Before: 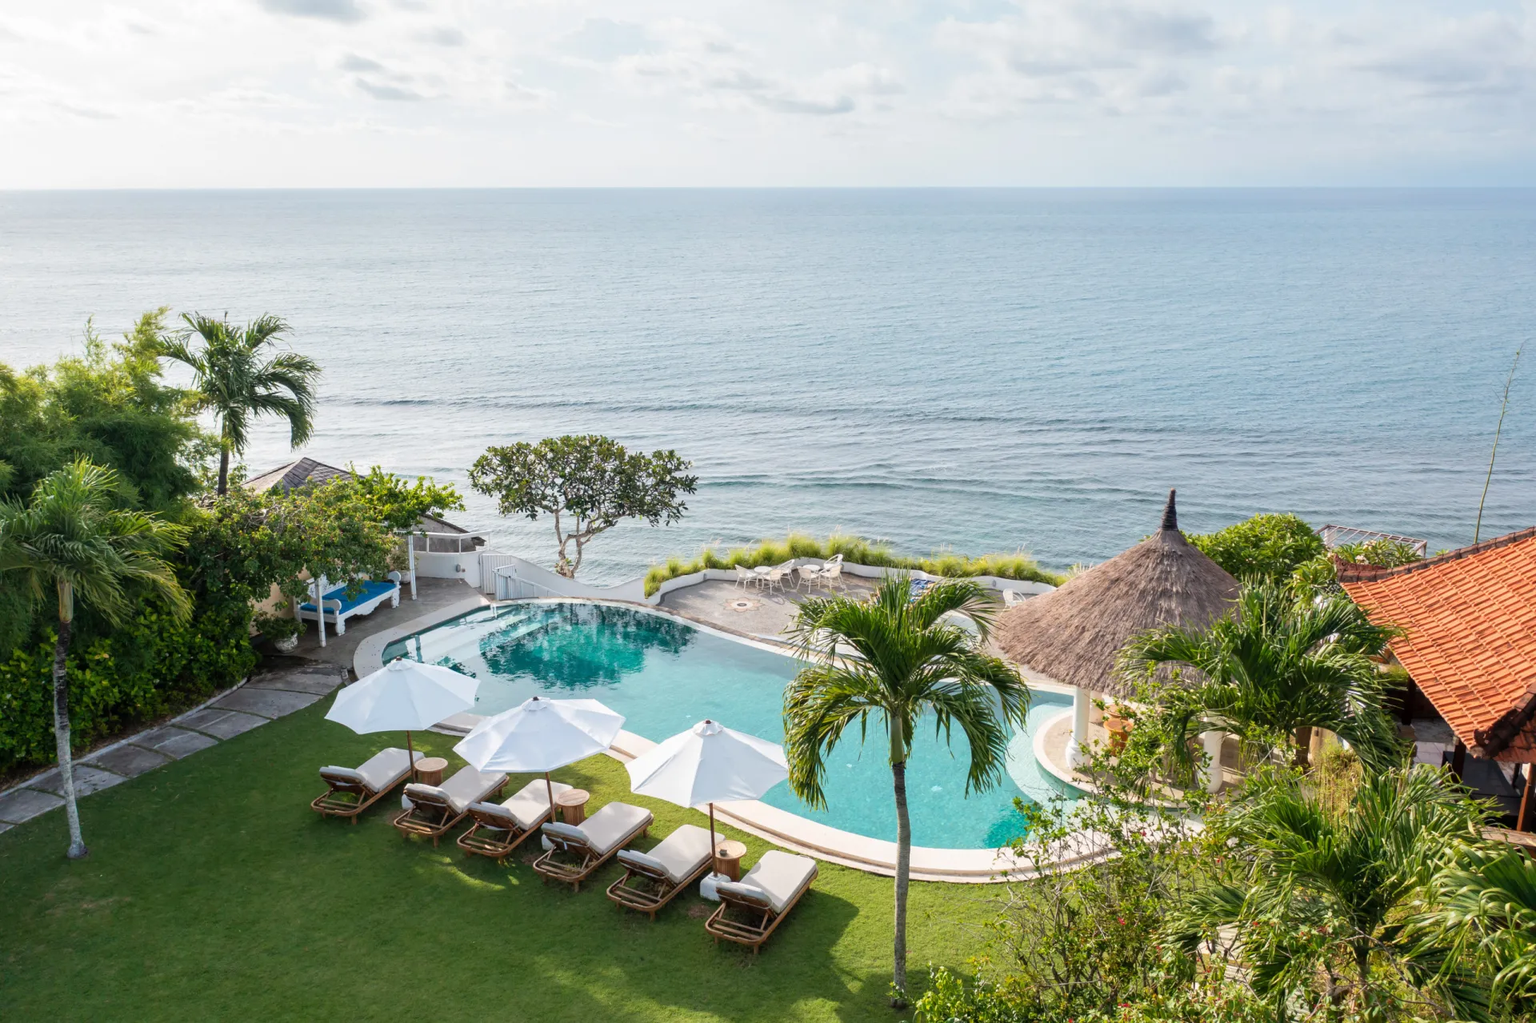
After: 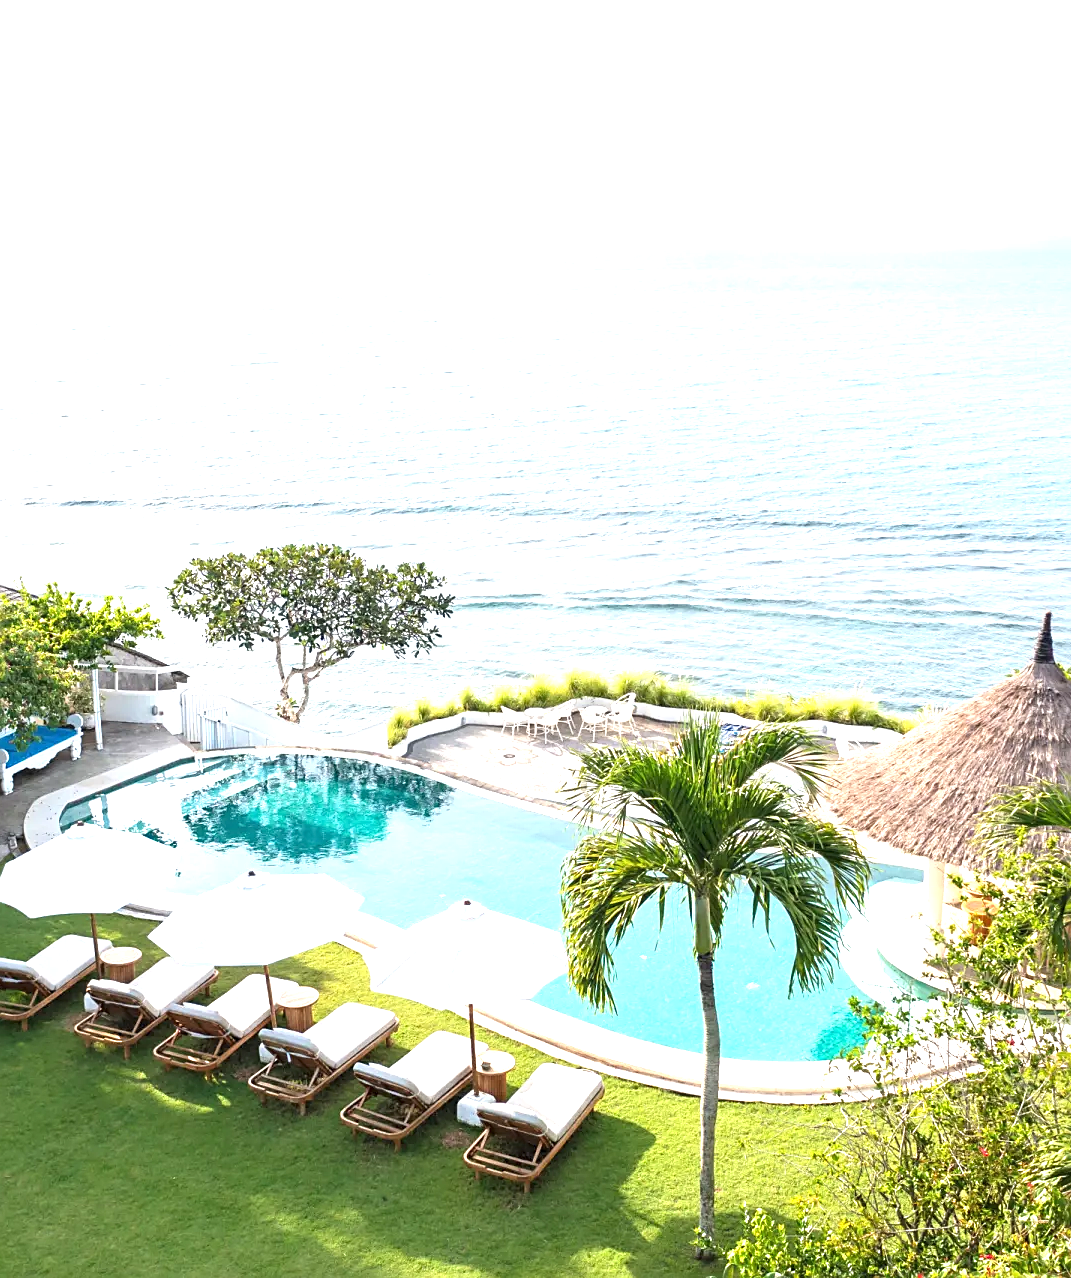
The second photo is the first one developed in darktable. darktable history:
crop: left 21.805%, right 22.113%, bottom 0.014%
exposure: black level correction 0, exposure 1.2 EV, compensate exposure bias true, compensate highlight preservation false
sharpen: on, module defaults
